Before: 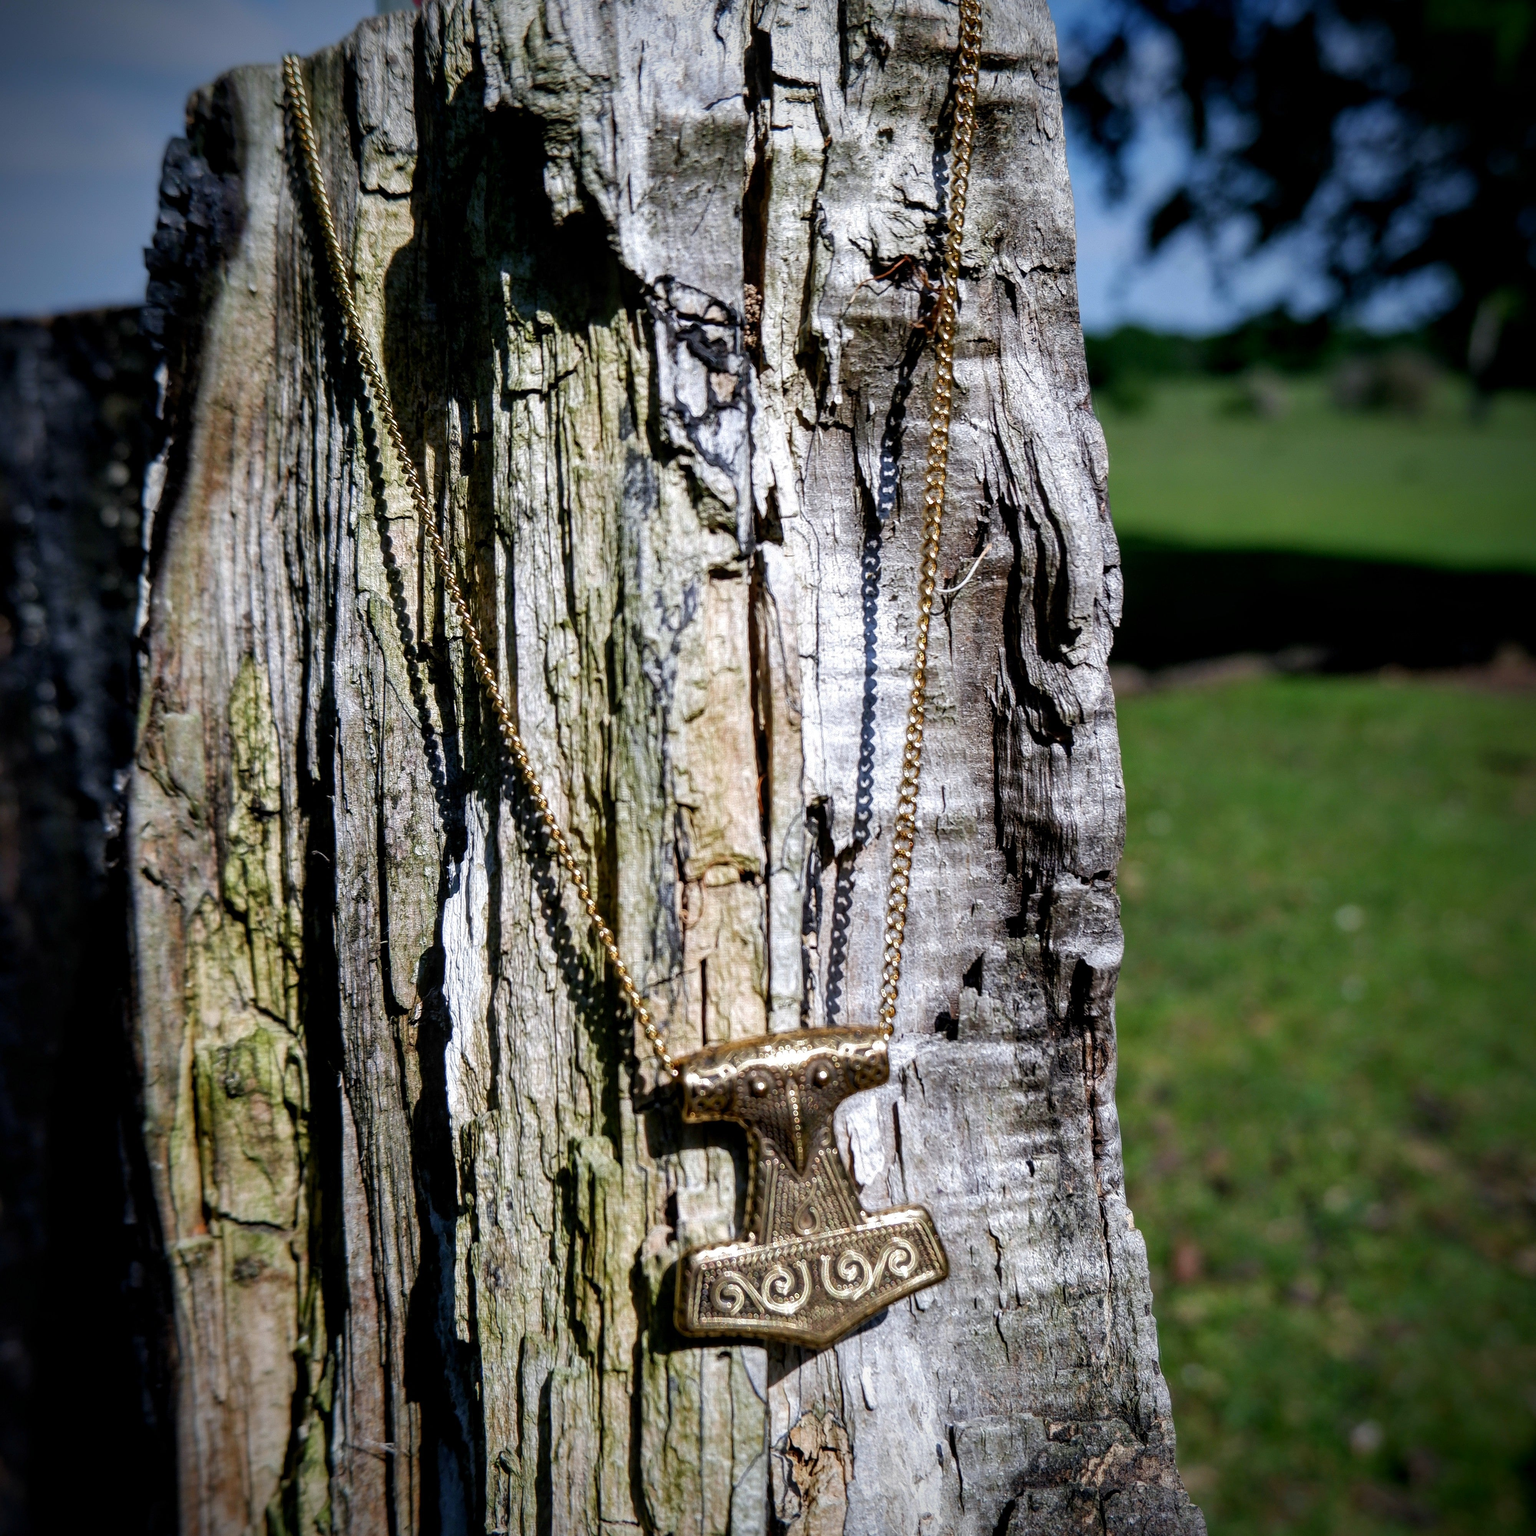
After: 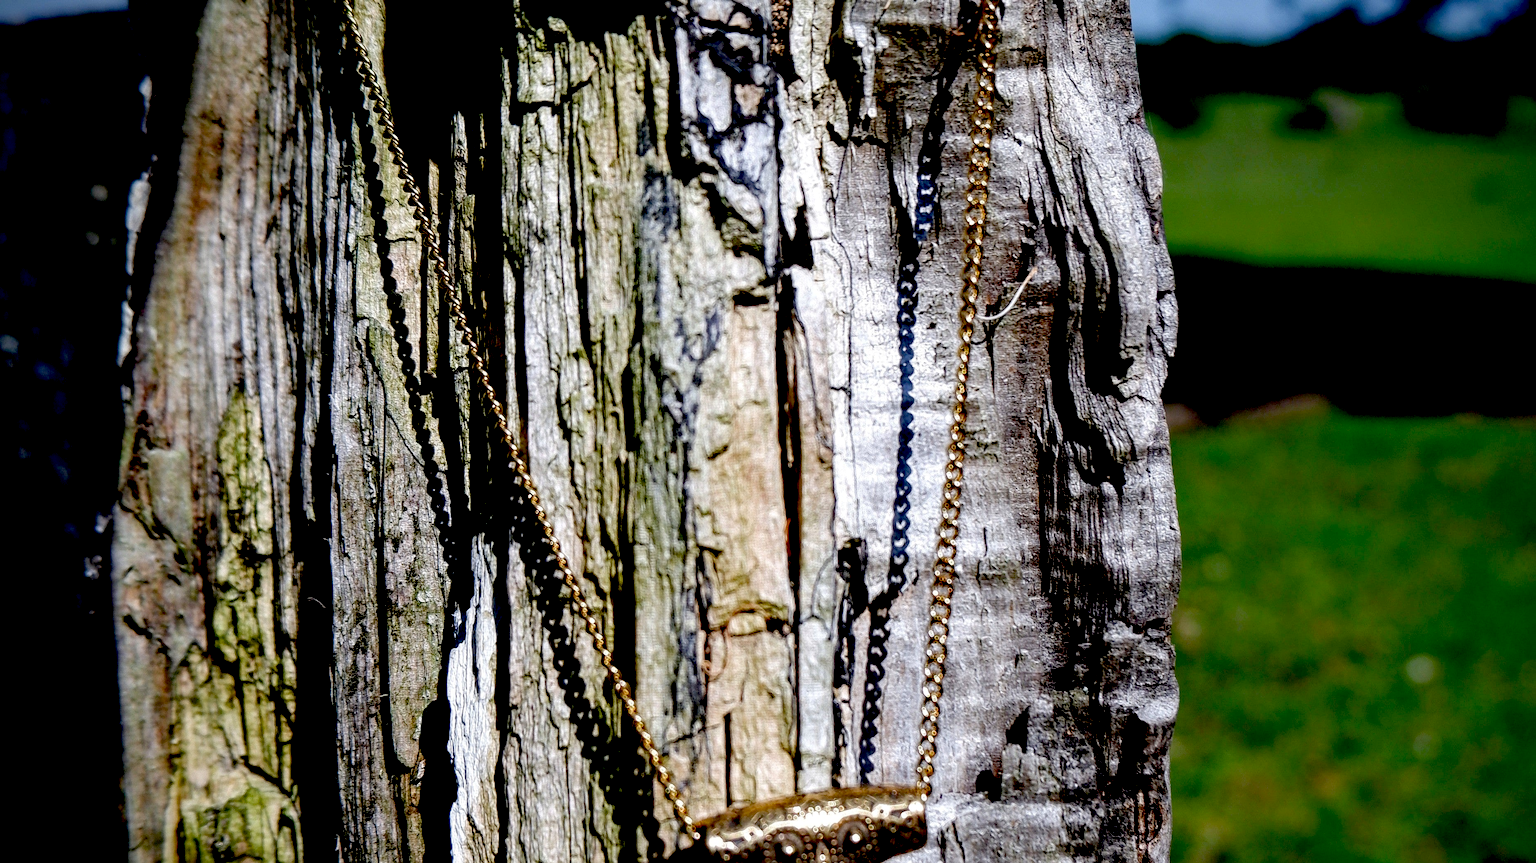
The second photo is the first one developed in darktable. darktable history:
crop: left 1.744%, top 19.225%, right 5.069%, bottom 28.357%
exposure: black level correction 0.047, exposure 0.013 EV, compensate highlight preservation false
